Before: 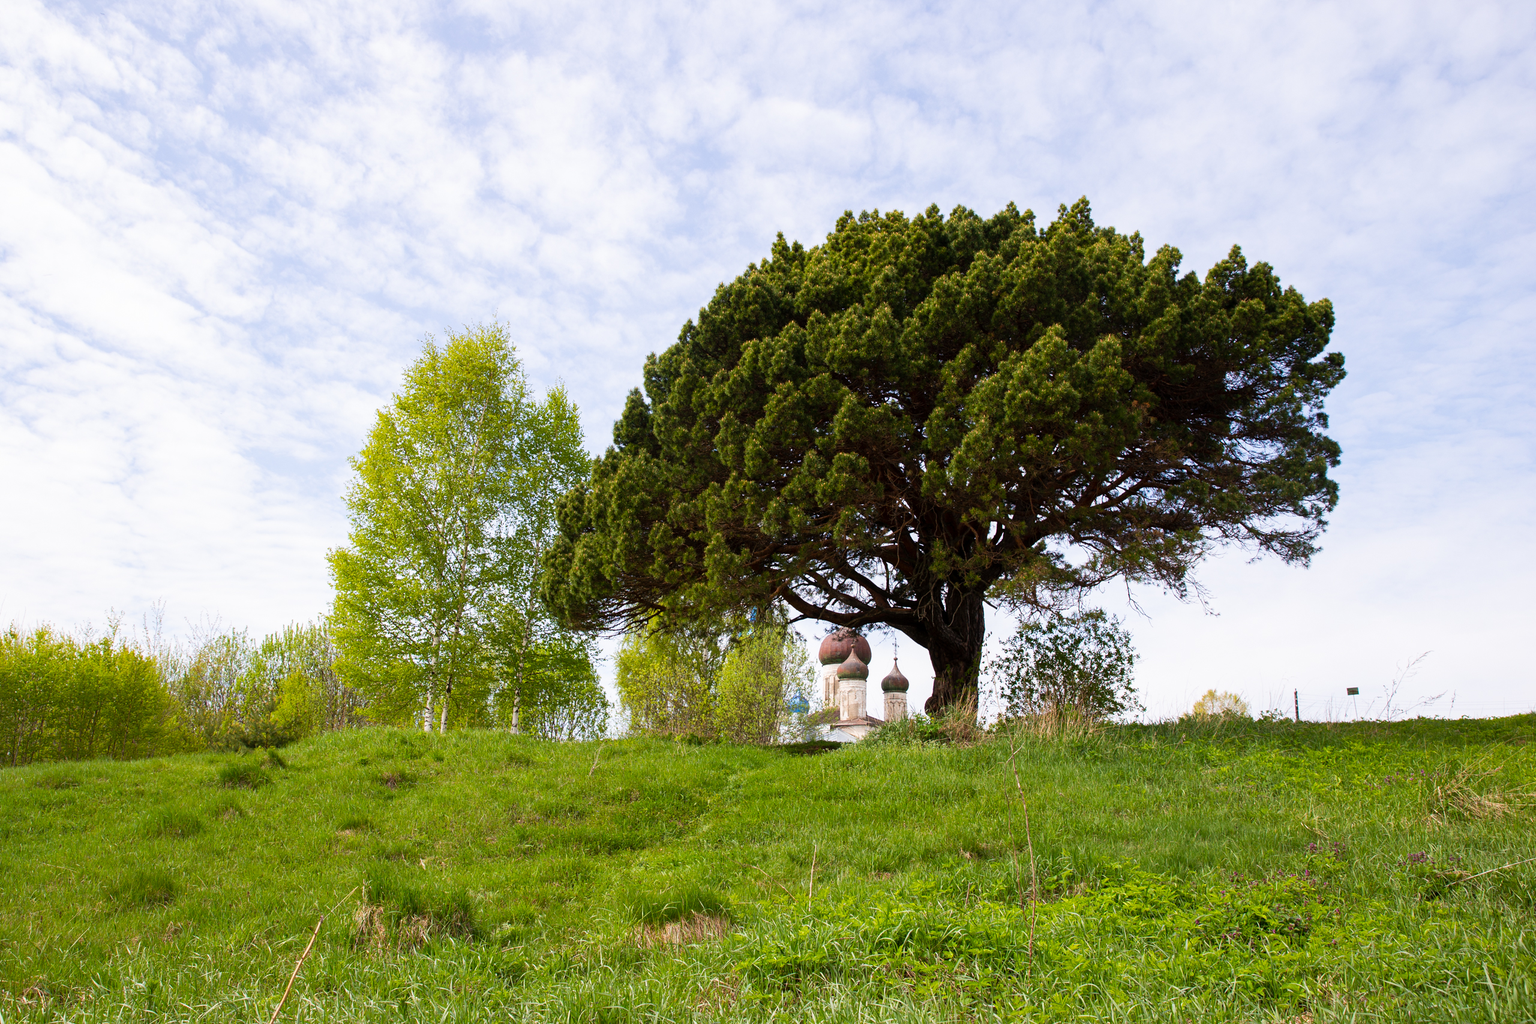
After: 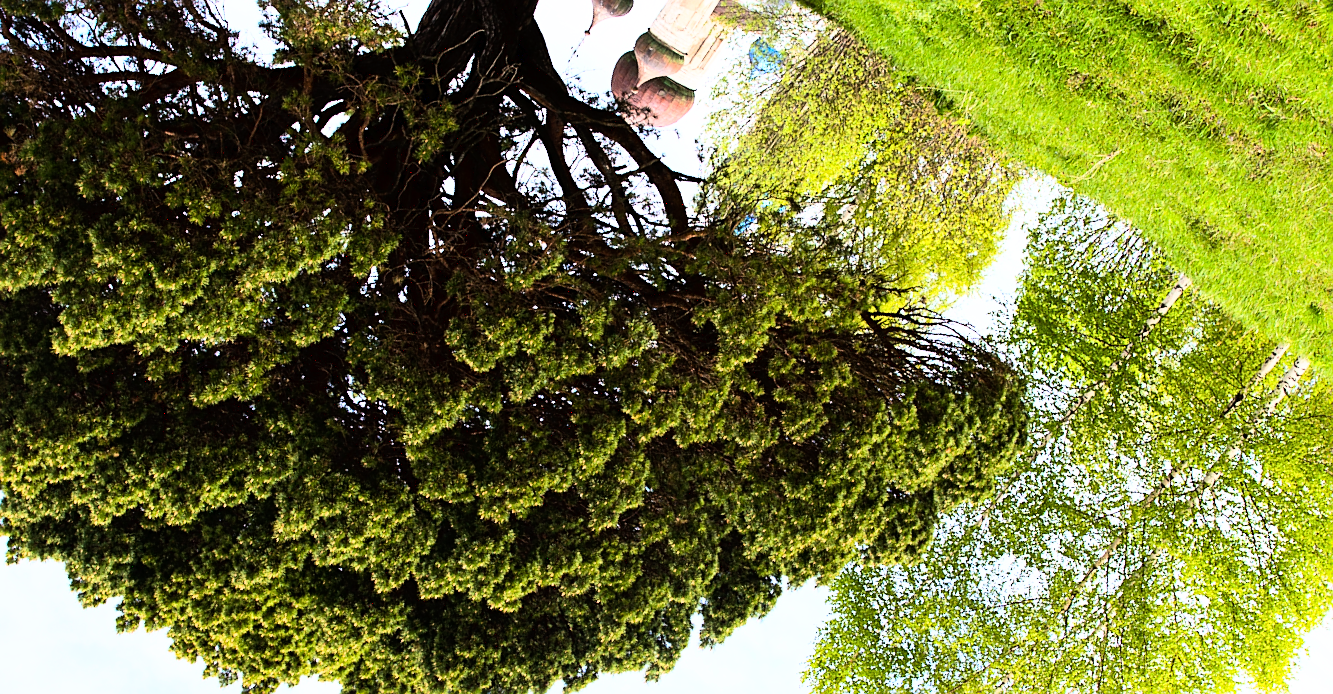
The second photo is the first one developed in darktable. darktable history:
crop and rotate: angle 146.76°, left 9.127%, top 15.575%, right 4.497%, bottom 16.966%
sharpen: on, module defaults
base curve: curves: ch0 [(0, 0) (0.007, 0.004) (0.027, 0.03) (0.046, 0.07) (0.207, 0.54) (0.442, 0.872) (0.673, 0.972) (1, 1)]
